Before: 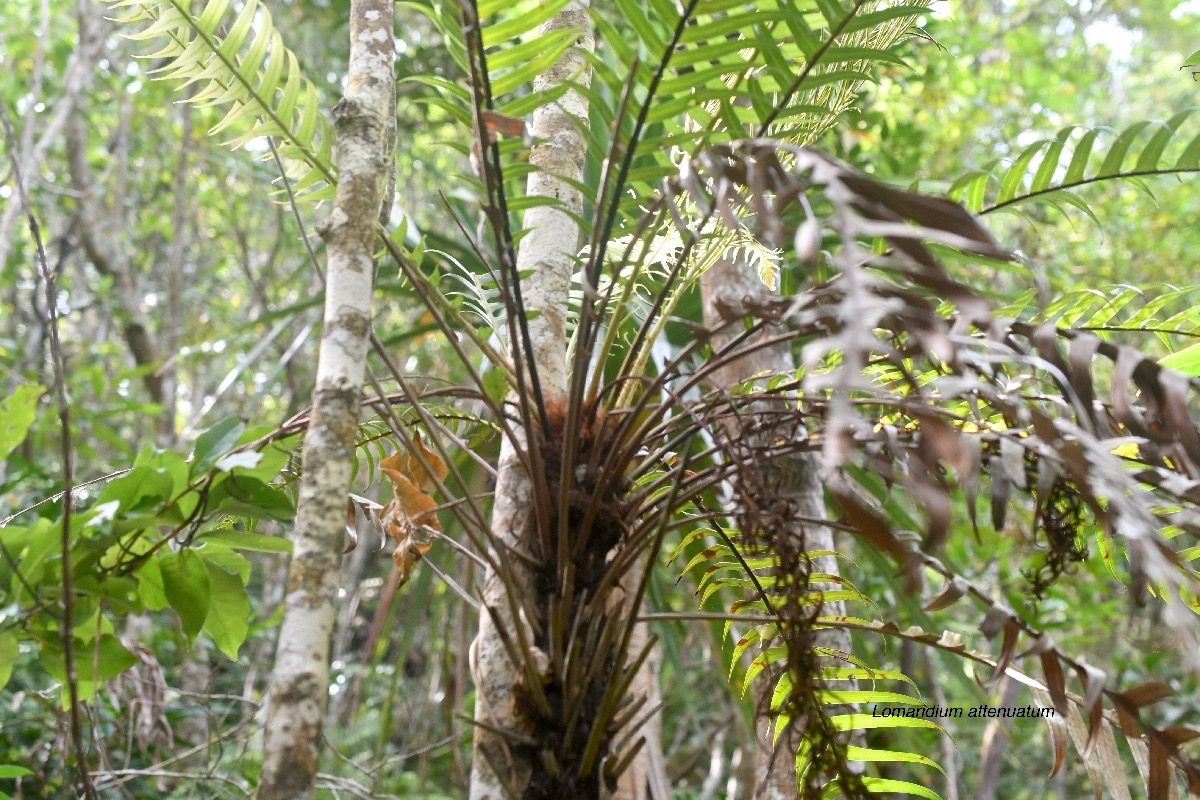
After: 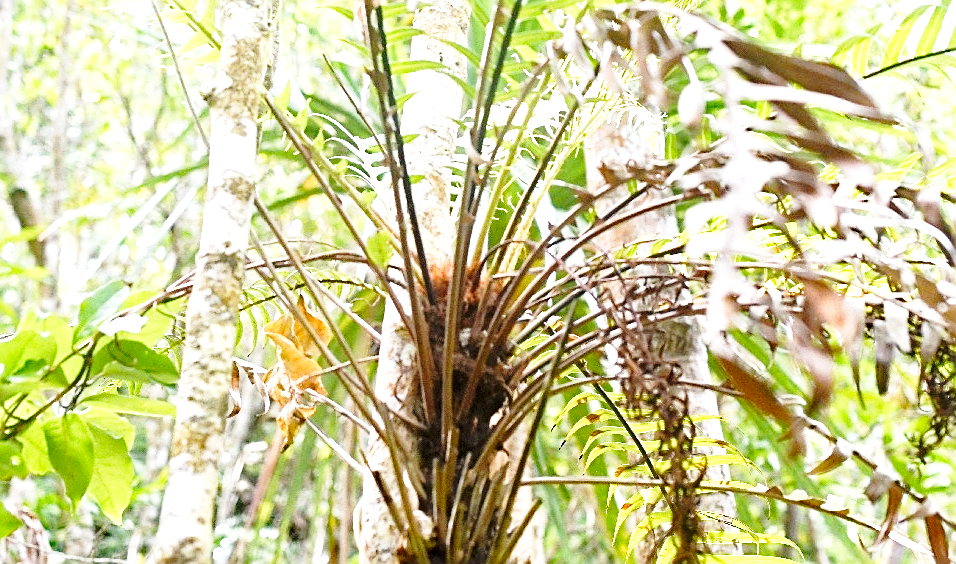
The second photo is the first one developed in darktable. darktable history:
crop: left 9.748%, top 17.048%, right 10.537%, bottom 12.334%
sharpen: amount 0.498
tone equalizer: on, module defaults
haze removal: strength 0.303, distance 0.244, compatibility mode true, adaptive false
exposure: exposure 1.136 EV, compensate highlight preservation false
base curve: curves: ch0 [(0, 0) (0.028, 0.03) (0.121, 0.232) (0.46, 0.748) (0.859, 0.968) (1, 1)], preserve colors none
